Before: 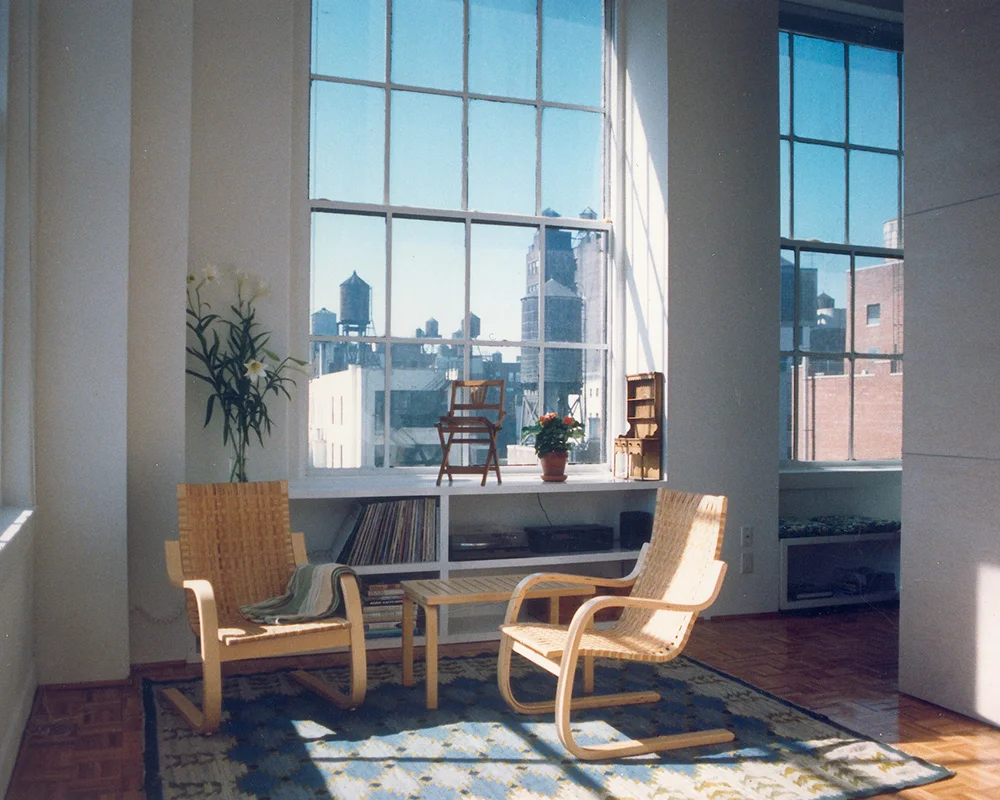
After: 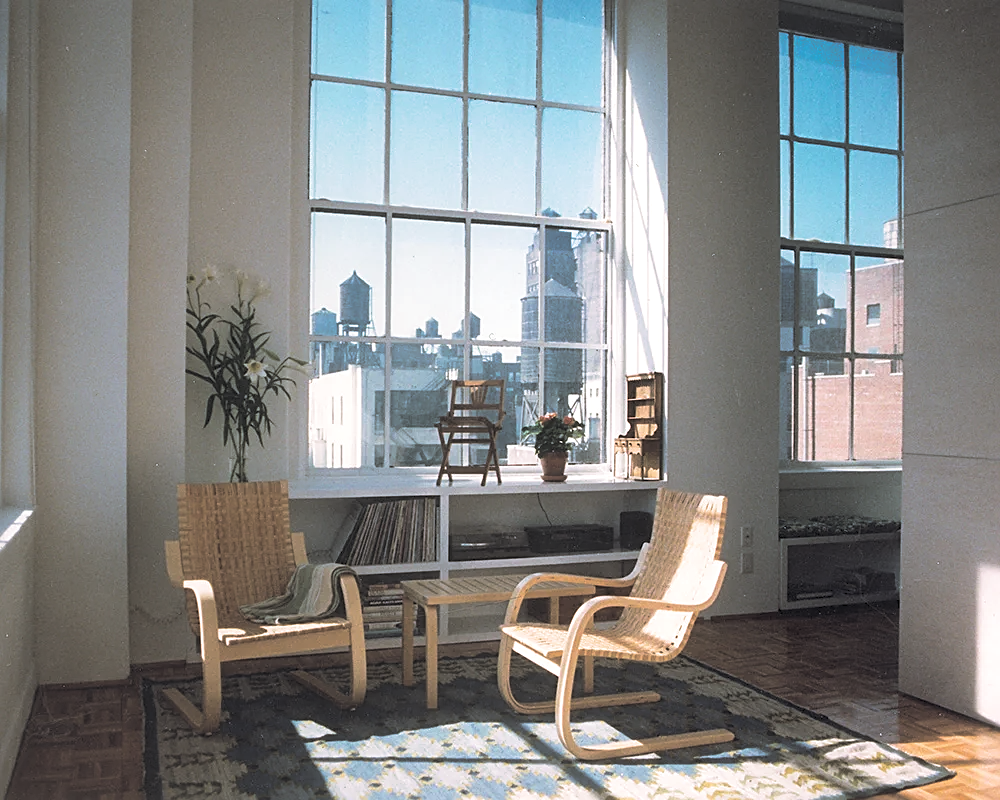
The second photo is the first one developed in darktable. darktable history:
sharpen: on, module defaults
levels: levels [0, 0.476, 0.951]
split-toning: shadows › hue 46.8°, shadows › saturation 0.17, highlights › hue 316.8°, highlights › saturation 0.27, balance -51.82
